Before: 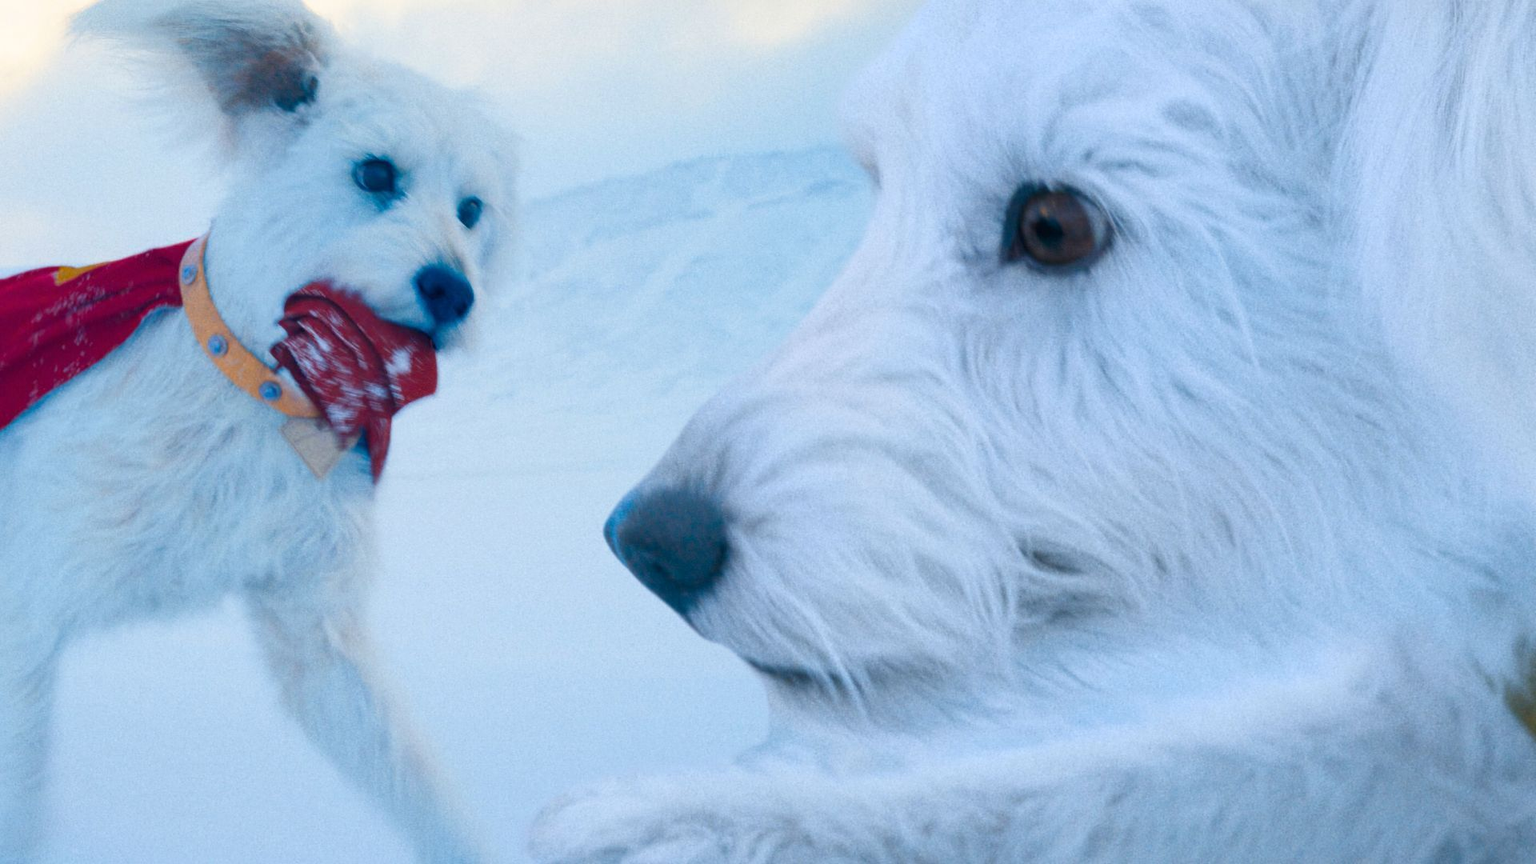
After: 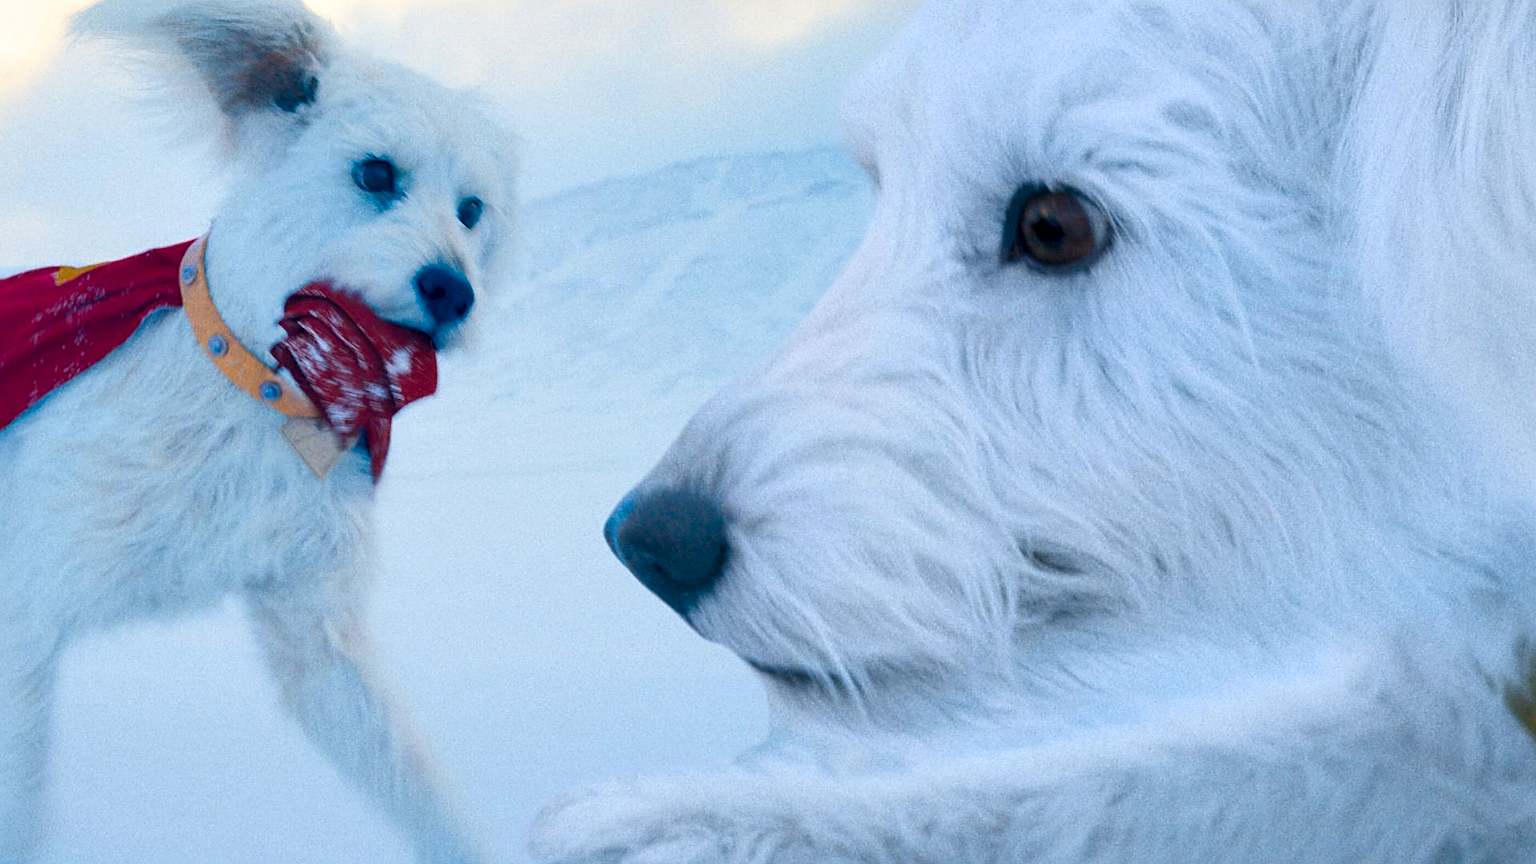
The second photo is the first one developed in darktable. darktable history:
sharpen: on, module defaults
contrast equalizer: octaves 7, y [[0.6 ×6], [0.55 ×6], [0 ×6], [0 ×6], [0 ×6]], mix 0.3
